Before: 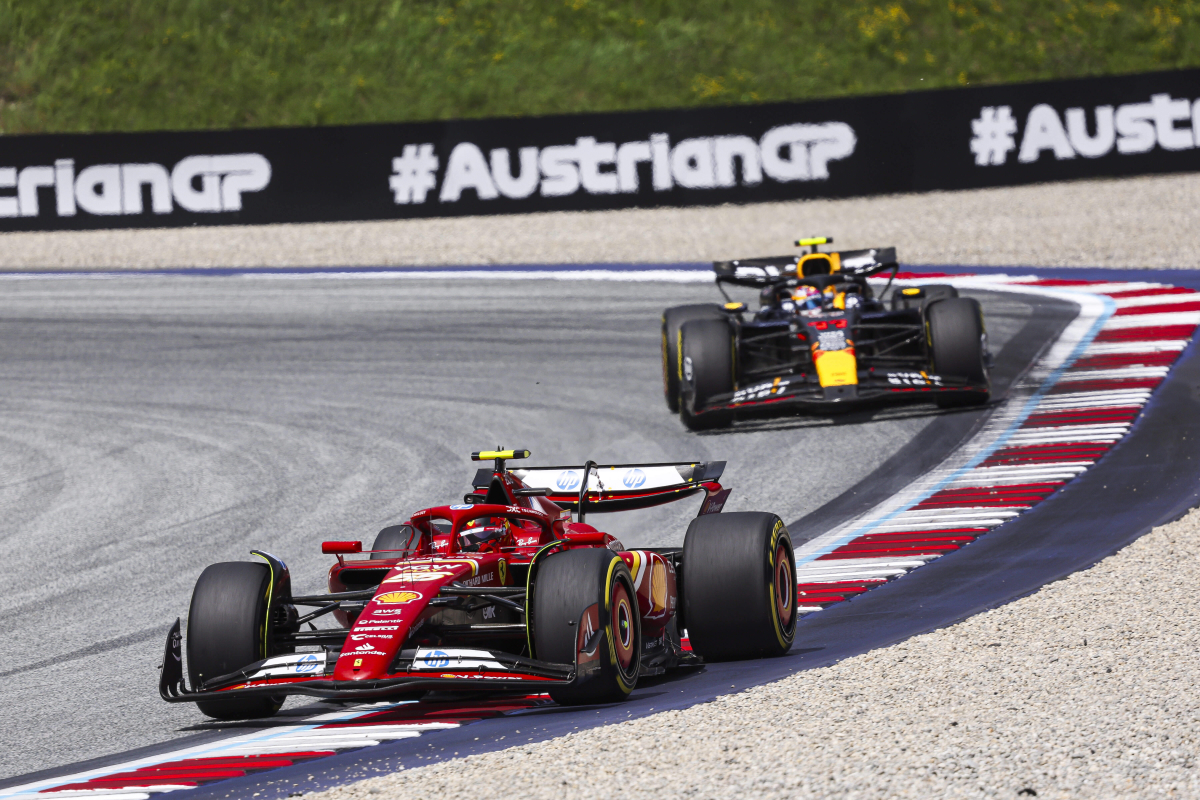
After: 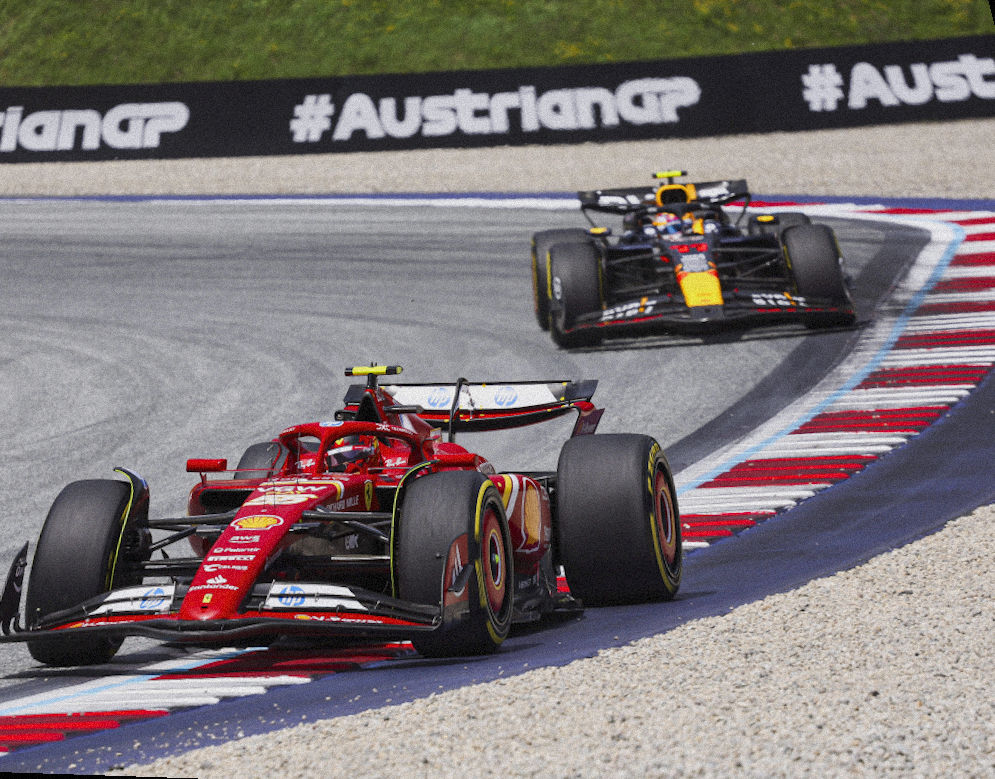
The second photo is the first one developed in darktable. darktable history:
grain: mid-tones bias 0%
rotate and perspective: rotation 0.72°, lens shift (vertical) -0.352, lens shift (horizontal) -0.051, crop left 0.152, crop right 0.859, crop top 0.019, crop bottom 0.964
color balance rgb: perceptual saturation grading › global saturation -0.31%, global vibrance -8%, contrast -13%, saturation formula JzAzBz (2021)
